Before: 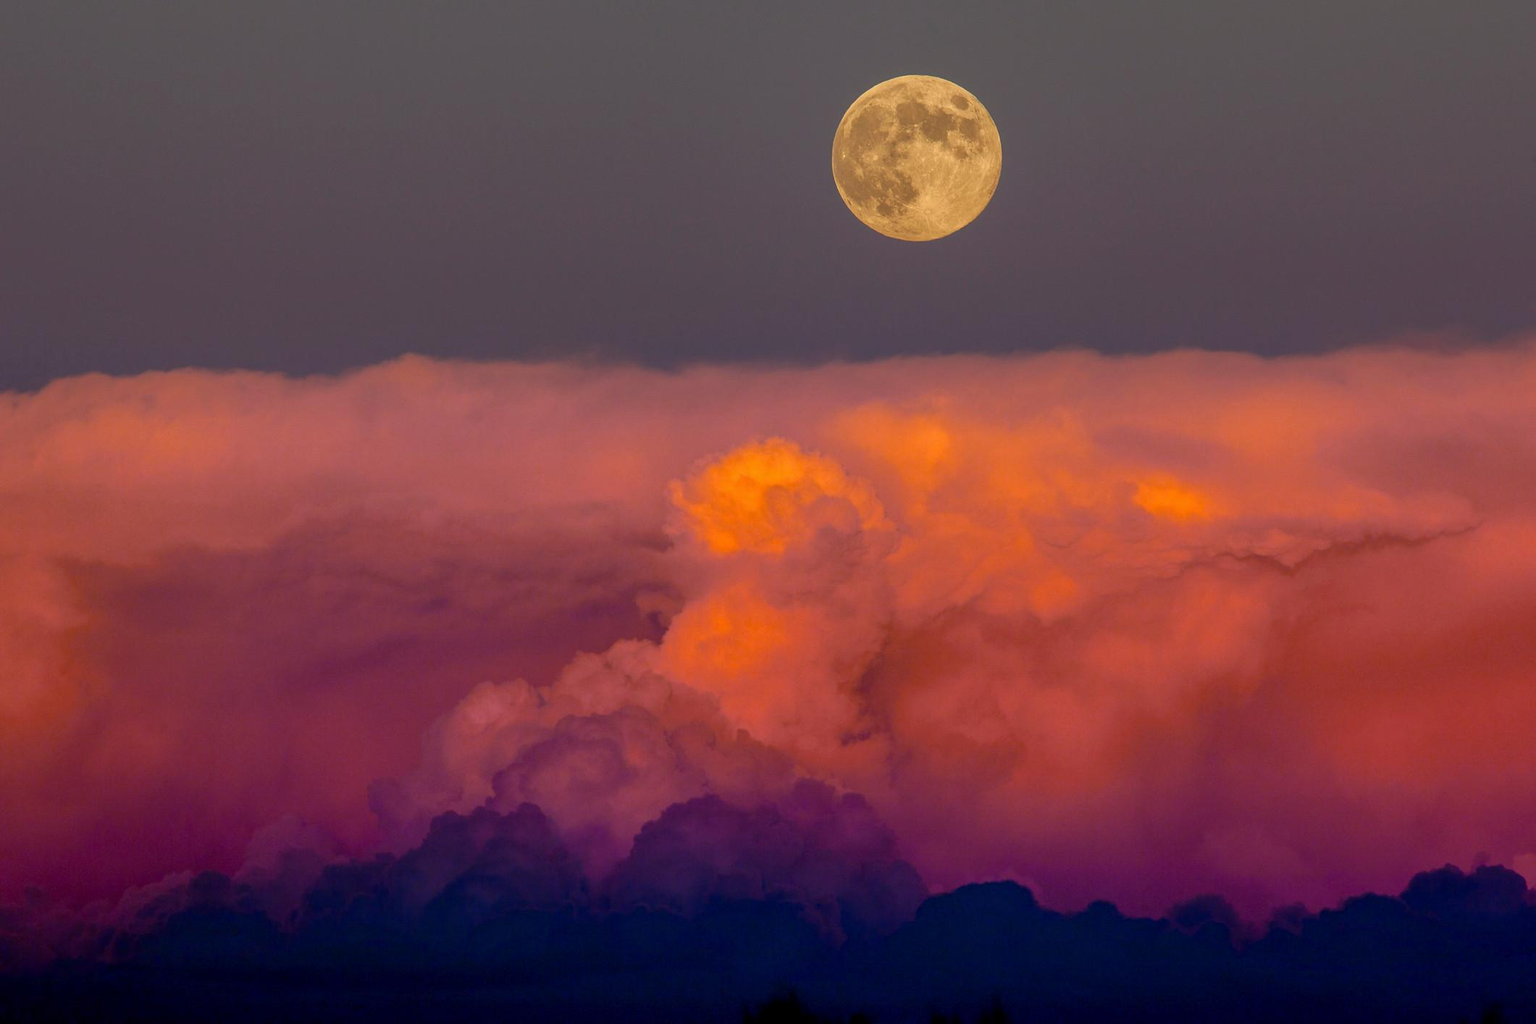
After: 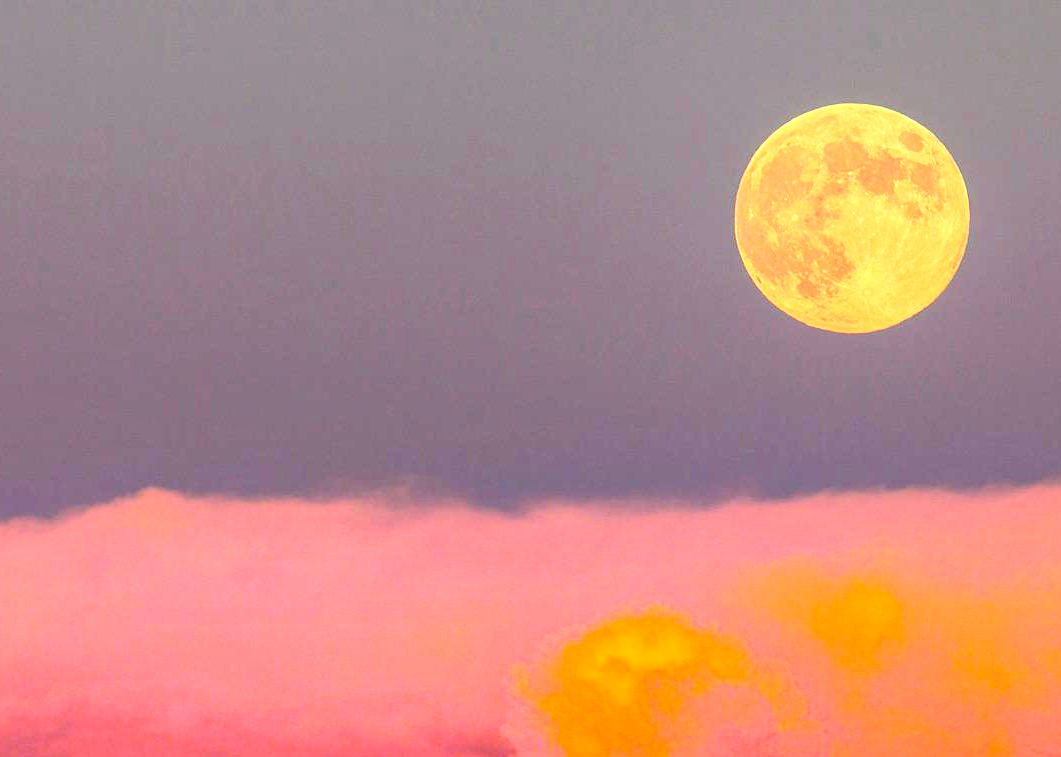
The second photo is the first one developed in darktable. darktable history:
local contrast: detail 115%
crop: left 19.556%, right 30.401%, bottom 46.458%
exposure: black level correction 0, exposure 1.2 EV, compensate highlight preservation false
contrast brightness saturation: contrast 0.23, brightness 0.1, saturation 0.29
